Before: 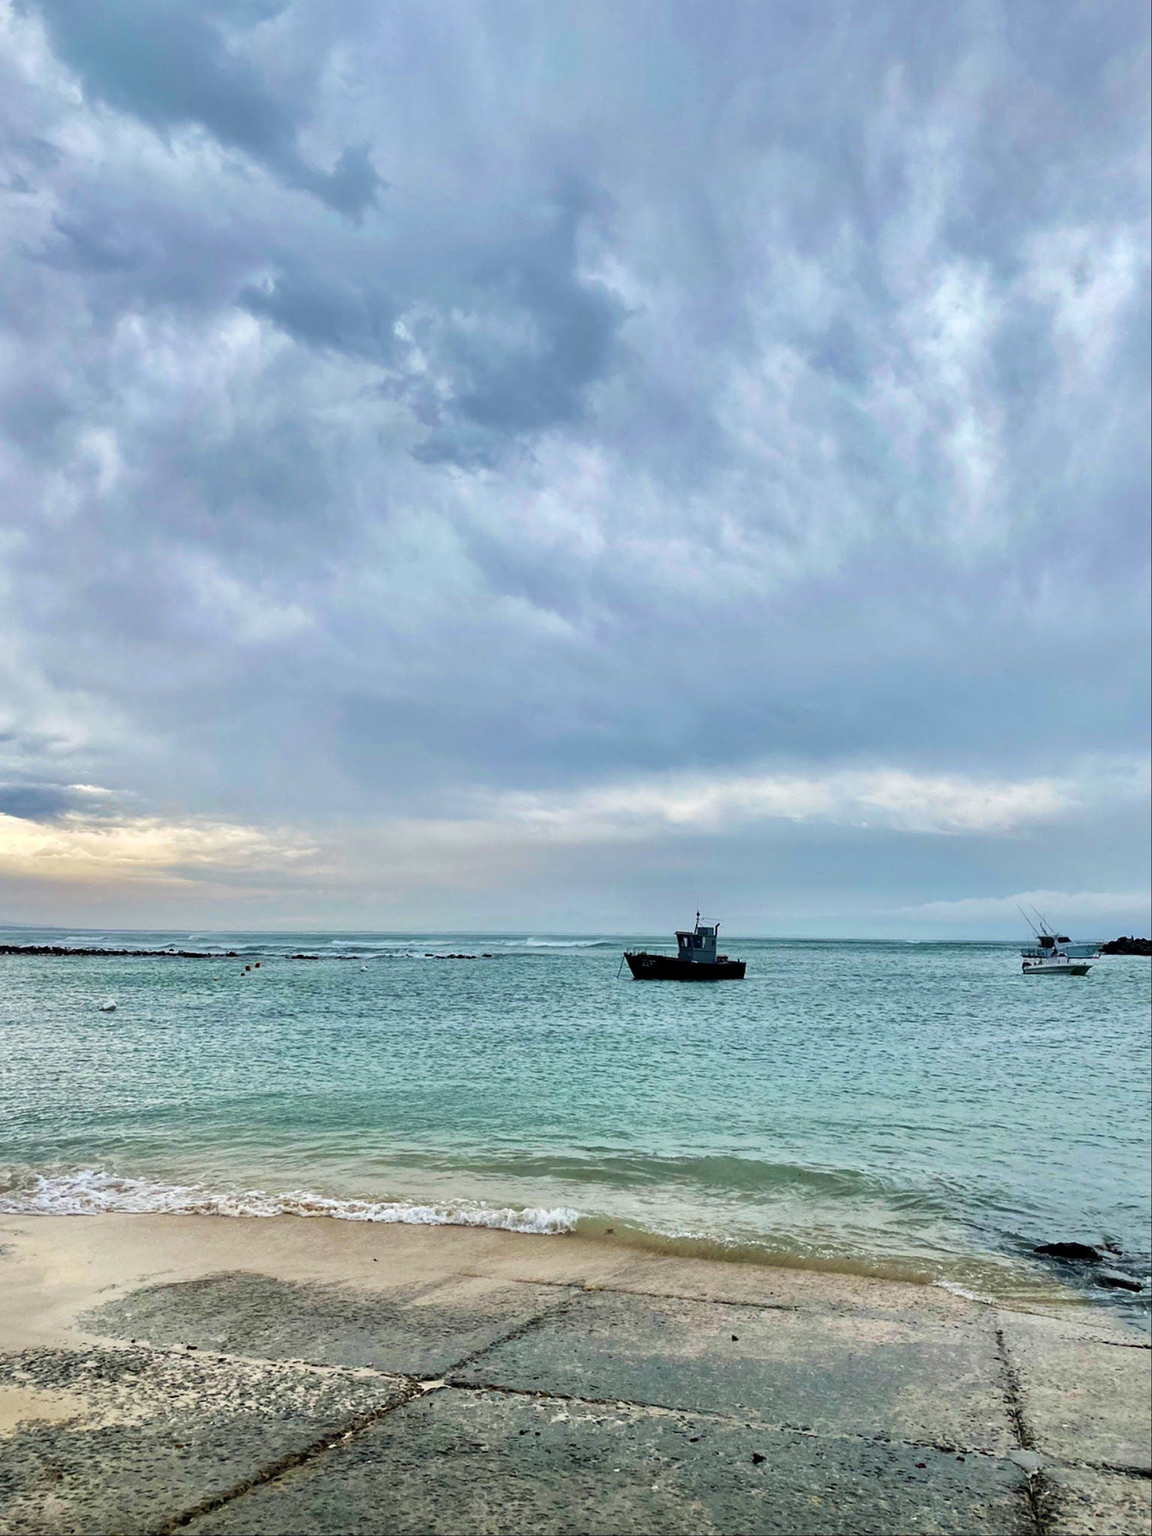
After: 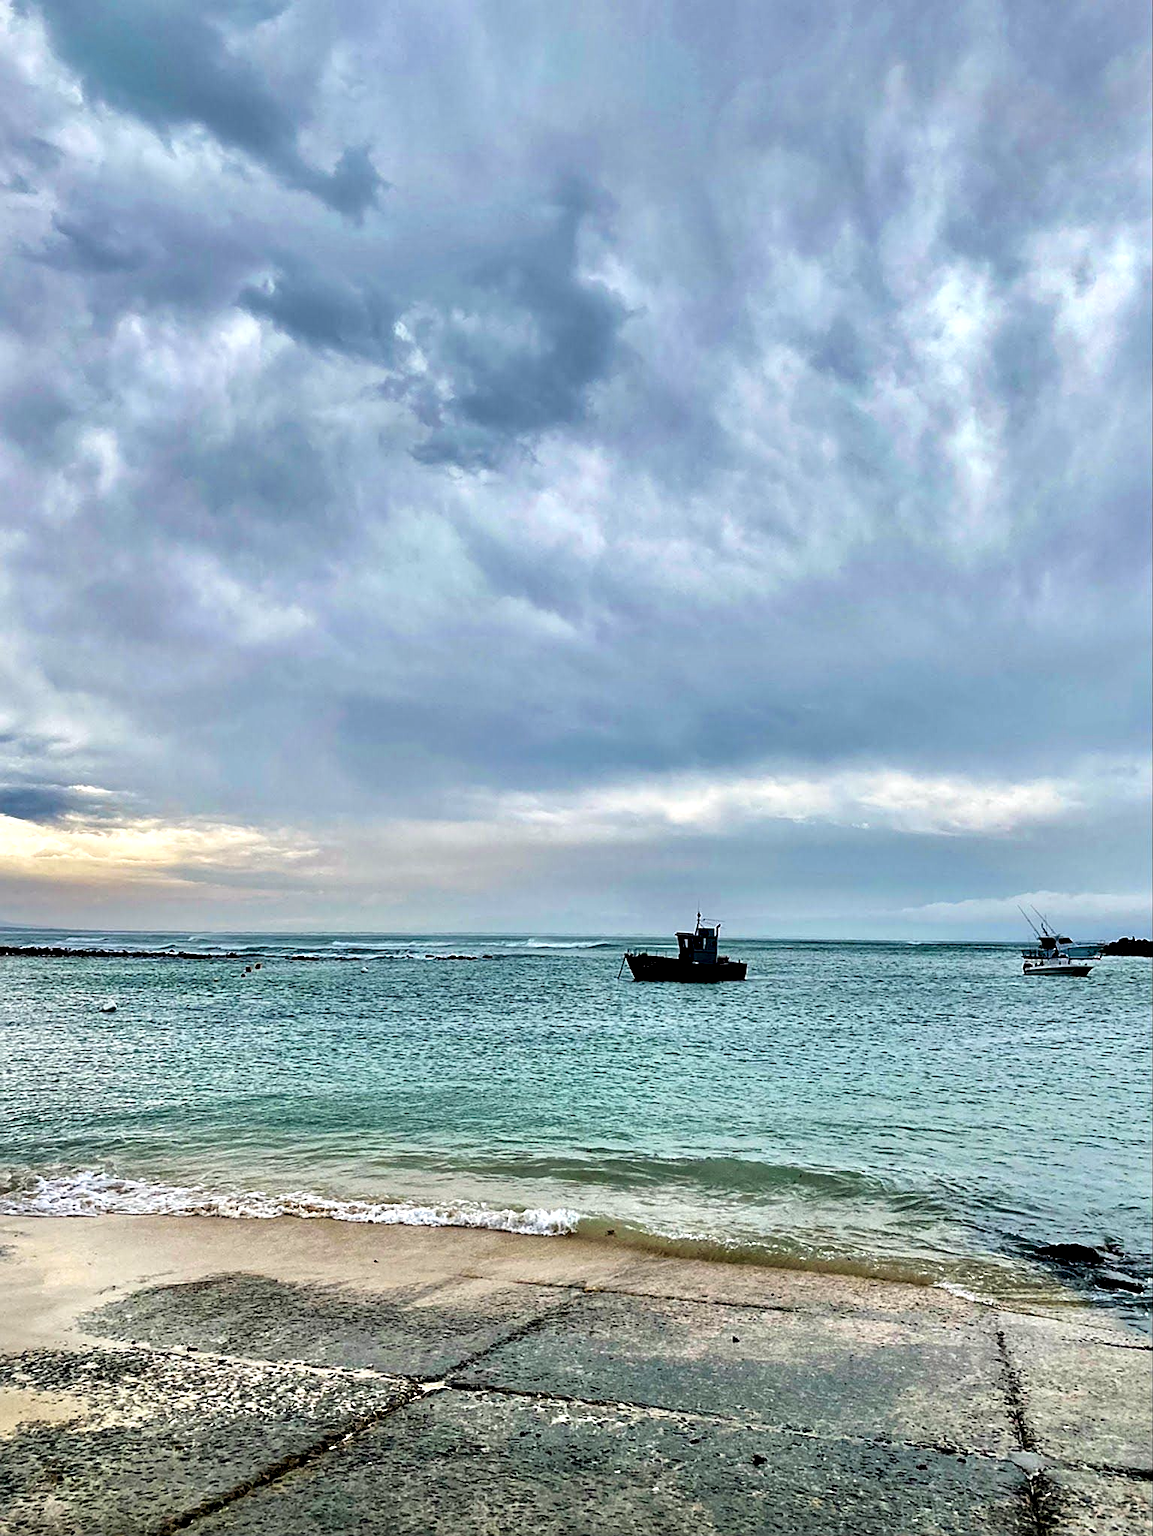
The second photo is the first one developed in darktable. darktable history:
sharpen: on, module defaults
contrast equalizer: octaves 7, y [[0.6 ×6], [0.55 ×6], [0 ×6], [0 ×6], [0 ×6]]
crop: bottom 0.064%
